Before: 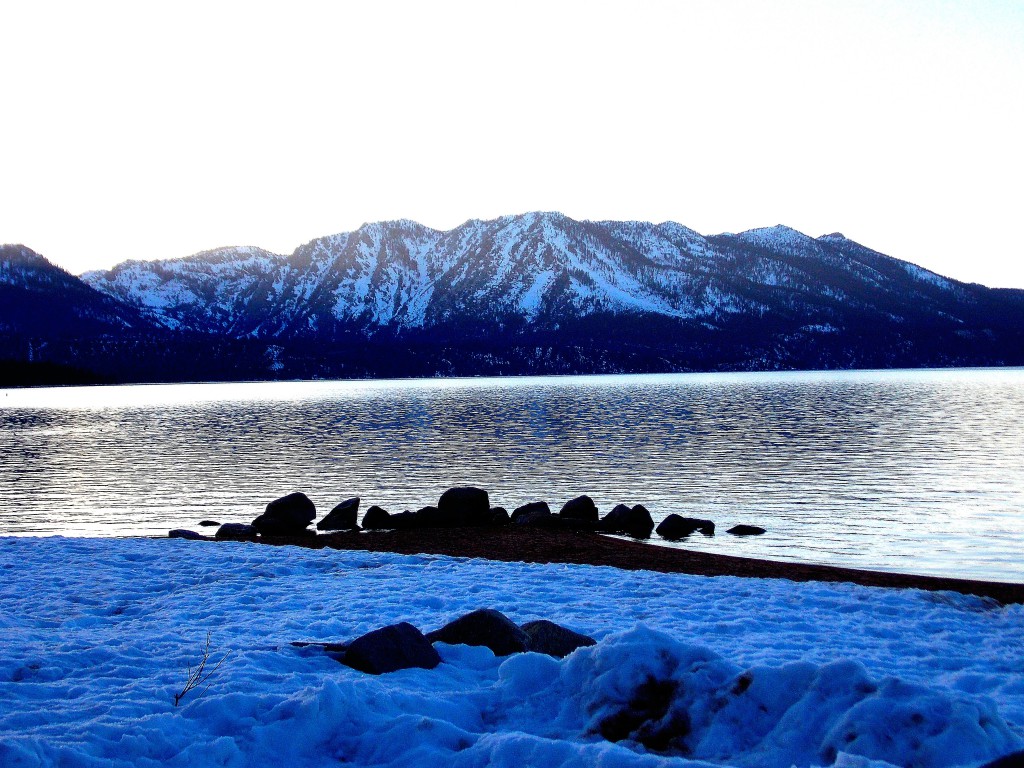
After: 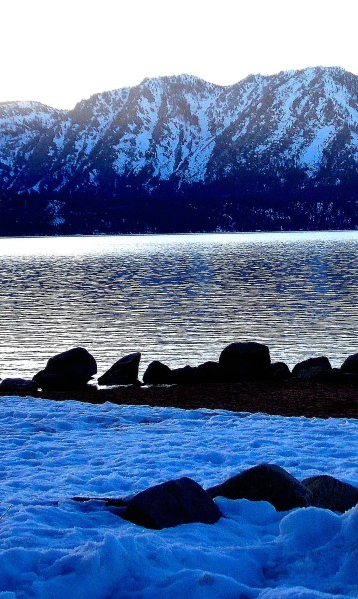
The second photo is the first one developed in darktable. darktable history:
crop and rotate: left 21.479%, top 18.913%, right 43.528%, bottom 2.987%
tone equalizer: on, module defaults
